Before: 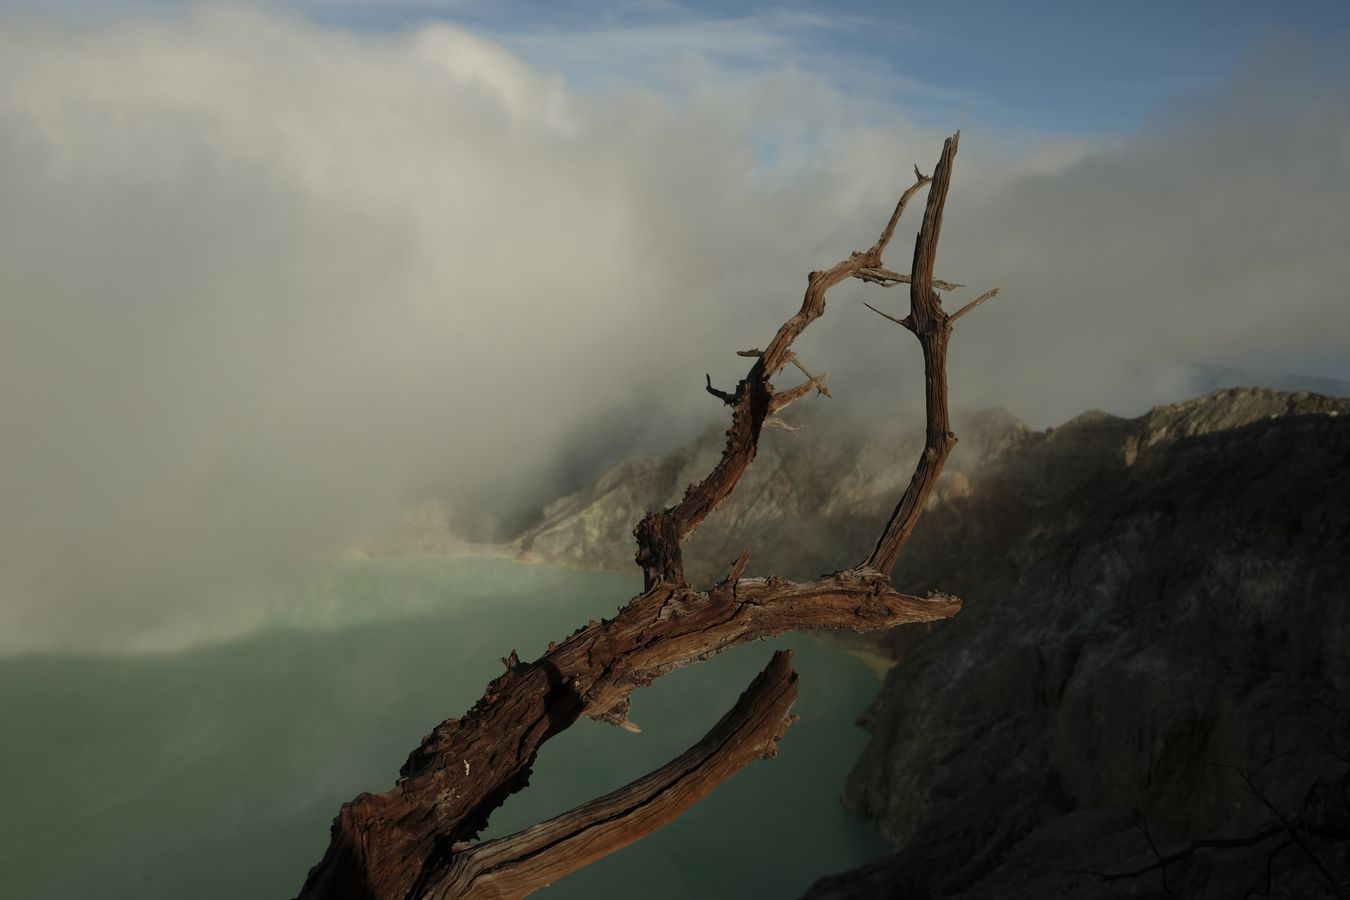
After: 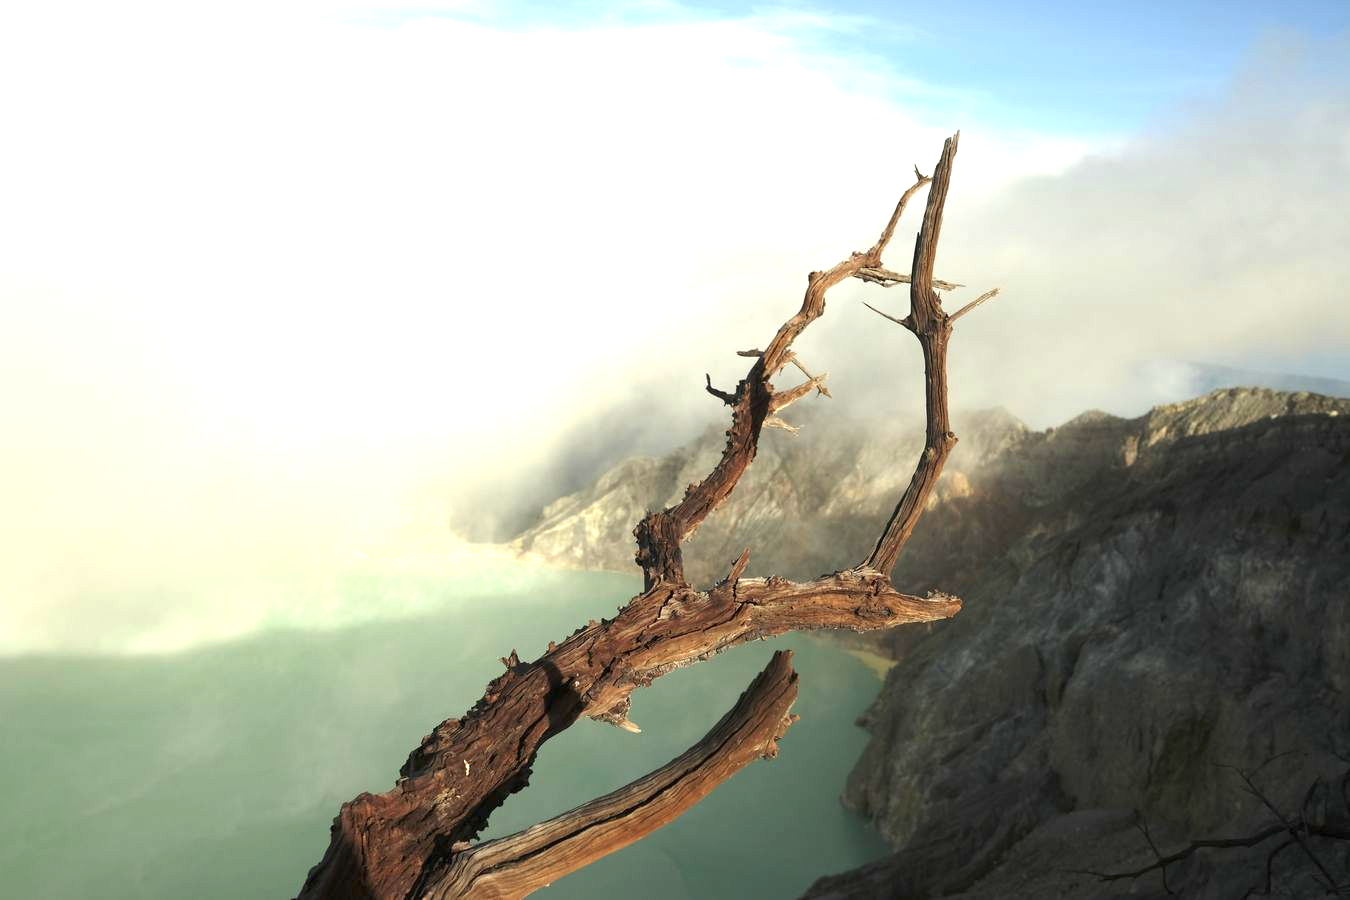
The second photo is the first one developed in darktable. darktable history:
exposure: black level correction 0, exposure 2.092 EV, compensate exposure bias true, compensate highlight preservation false
